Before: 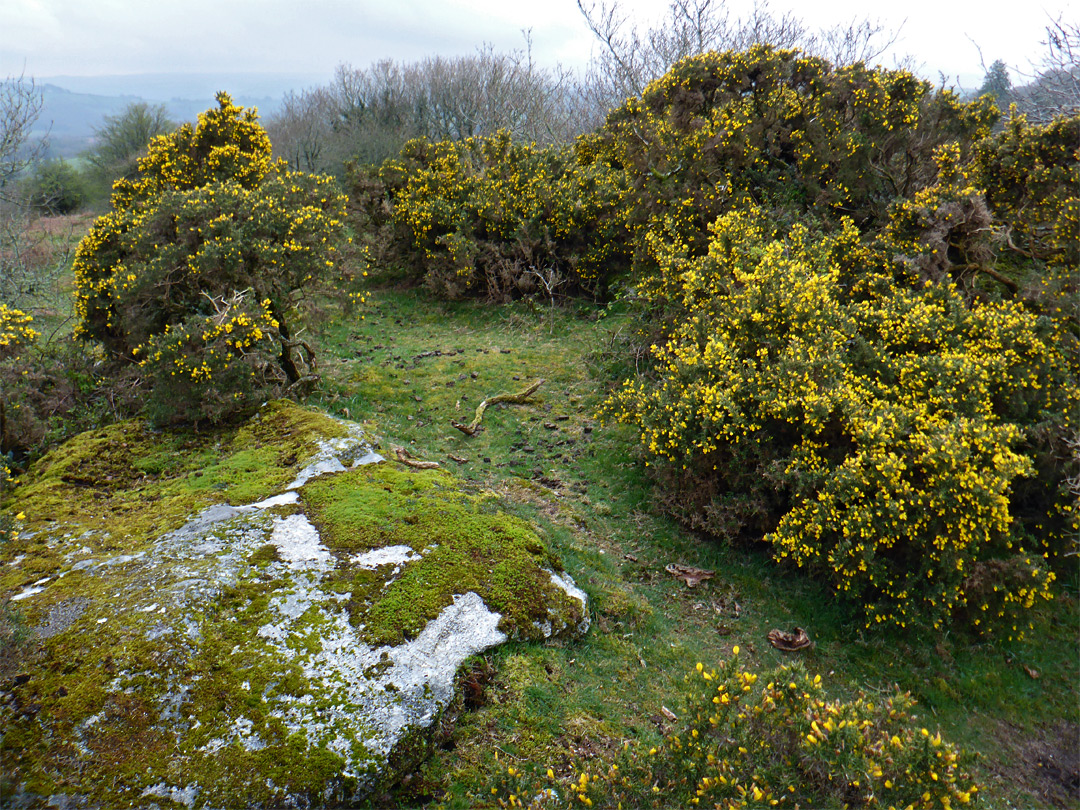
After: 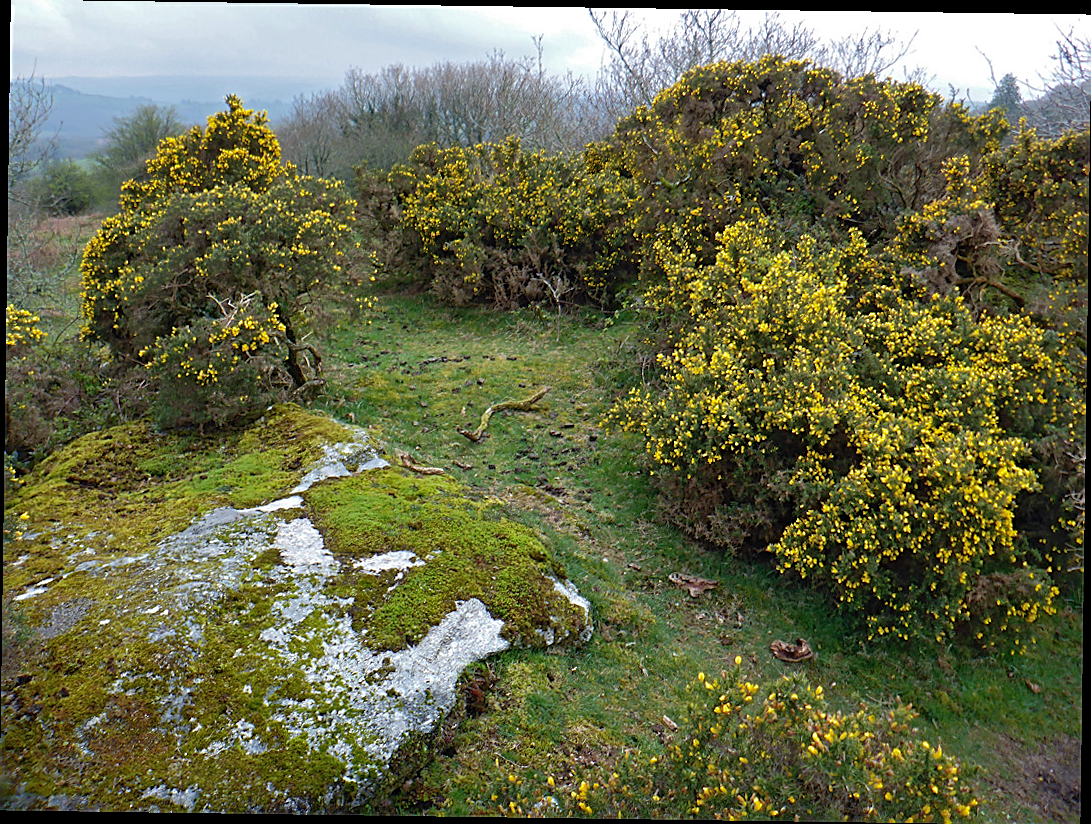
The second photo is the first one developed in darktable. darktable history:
shadows and highlights: on, module defaults
rotate and perspective: rotation 0.8°, automatic cropping off
sharpen: on, module defaults
